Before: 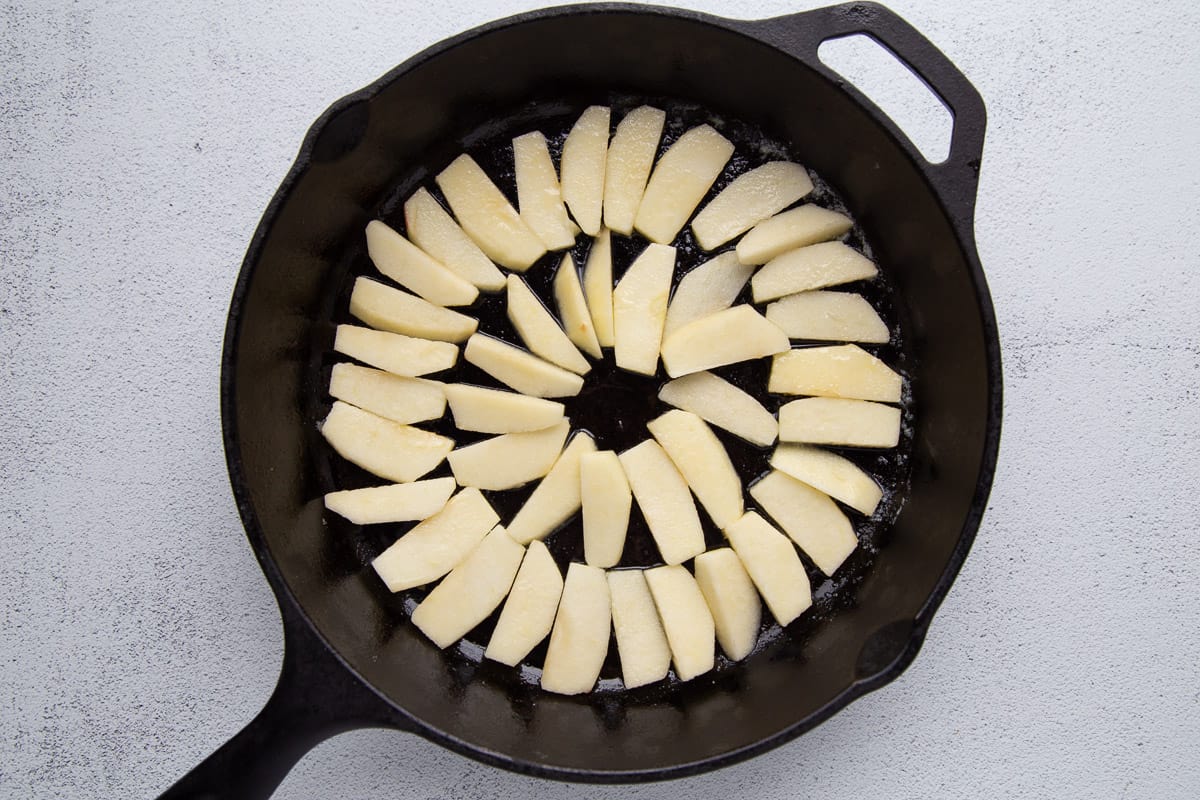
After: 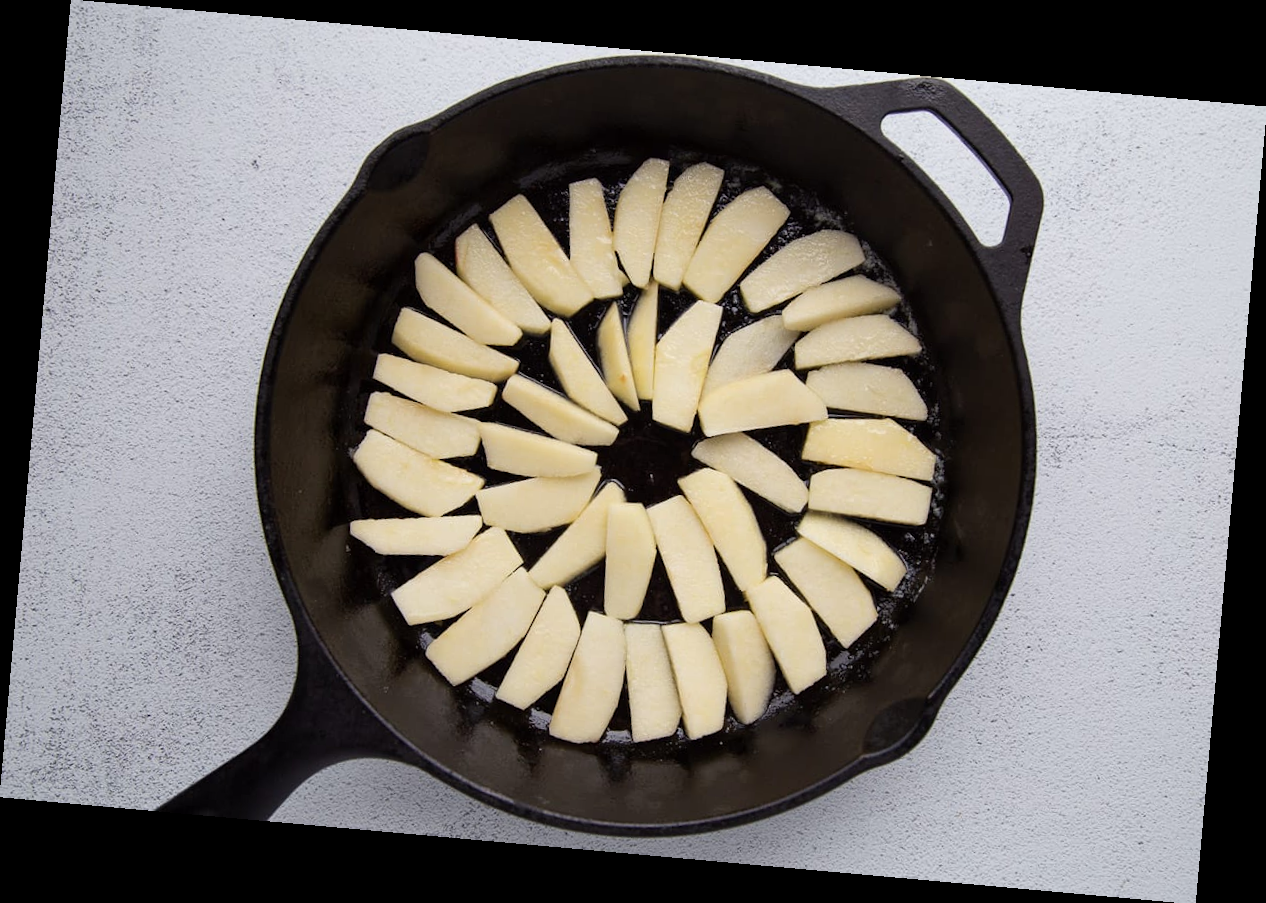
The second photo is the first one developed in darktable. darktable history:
rotate and perspective: rotation 5.12°, automatic cropping off
exposure: exposure -0.072 EV, compensate highlight preservation false
